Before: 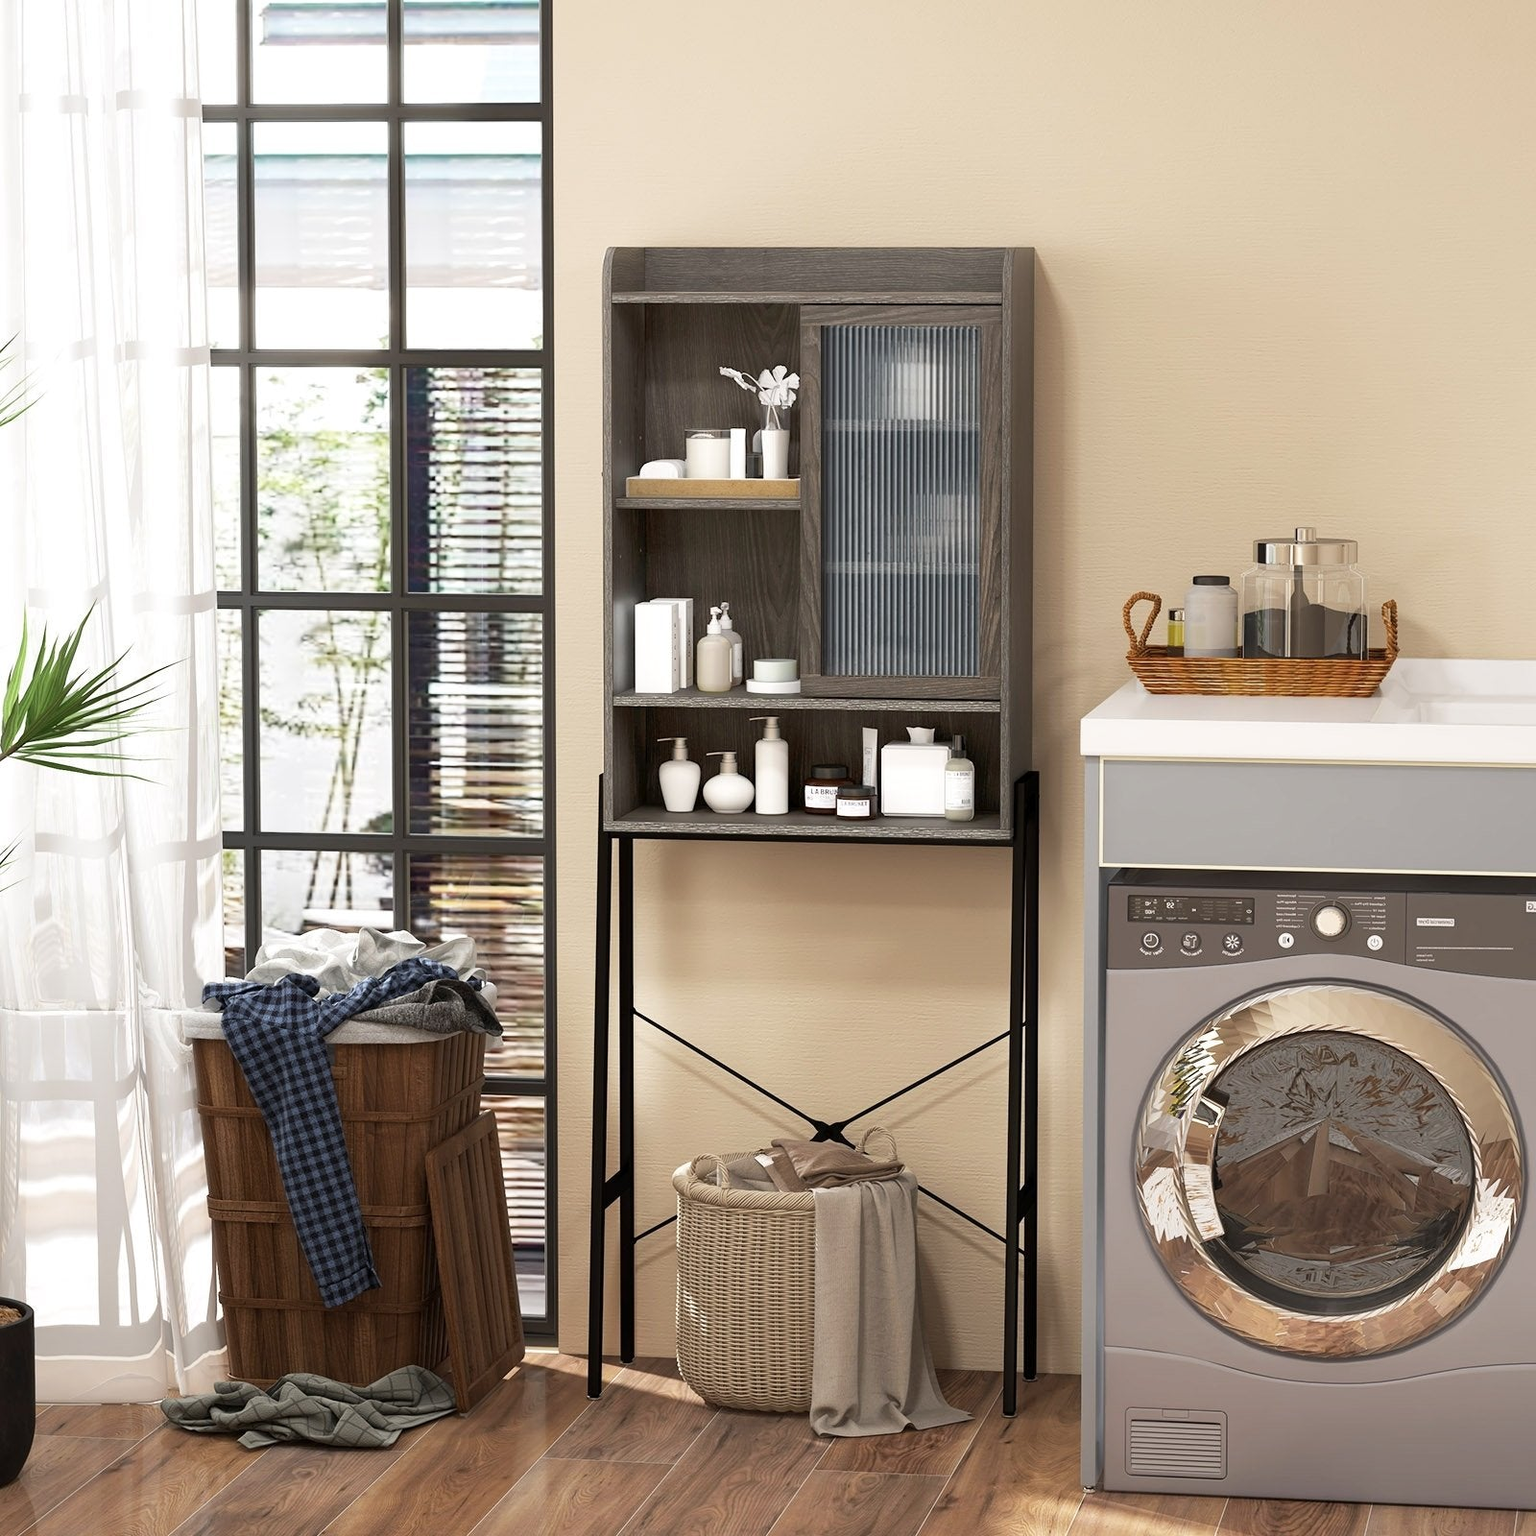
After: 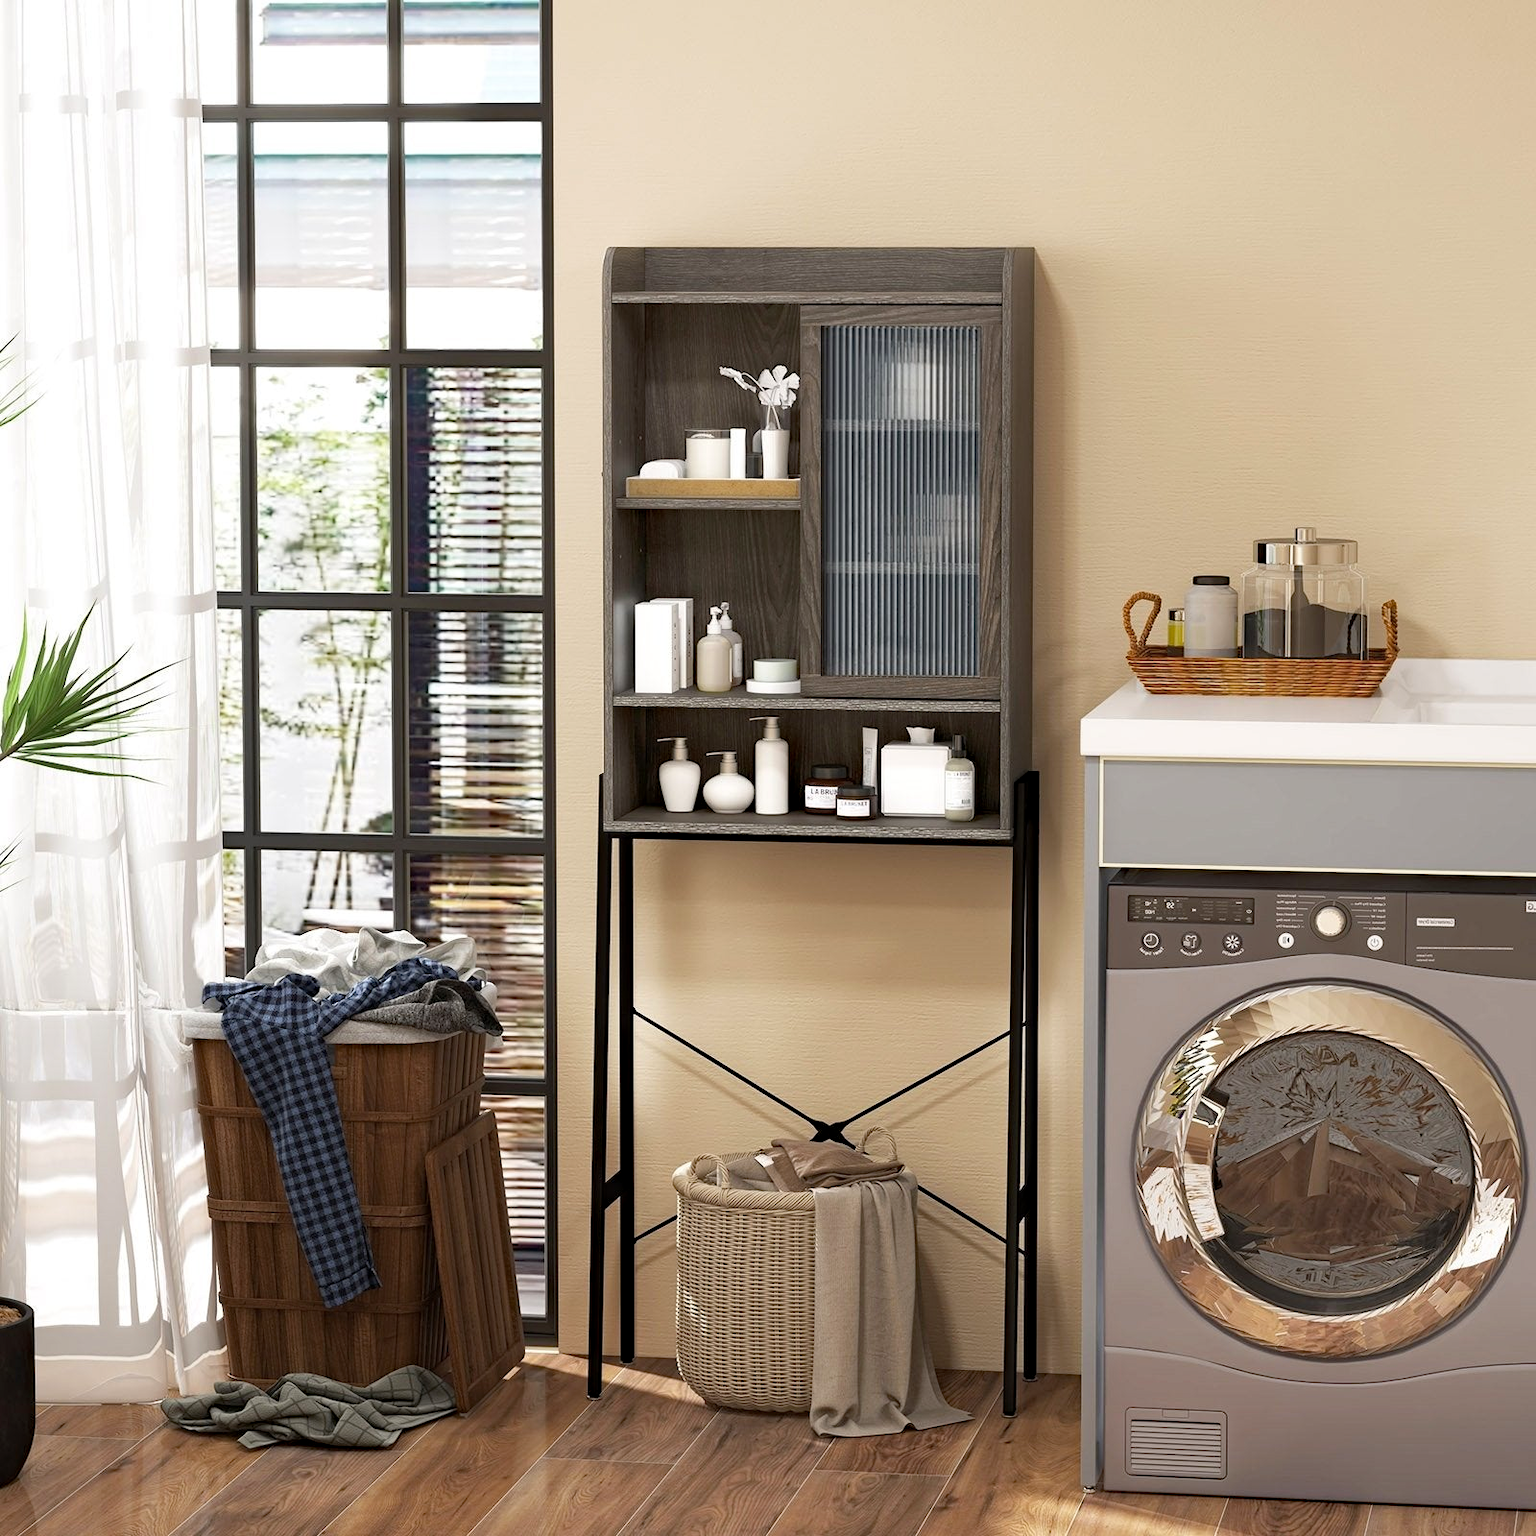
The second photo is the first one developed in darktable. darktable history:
haze removal: strength 0.279, distance 0.251, compatibility mode true, adaptive false
